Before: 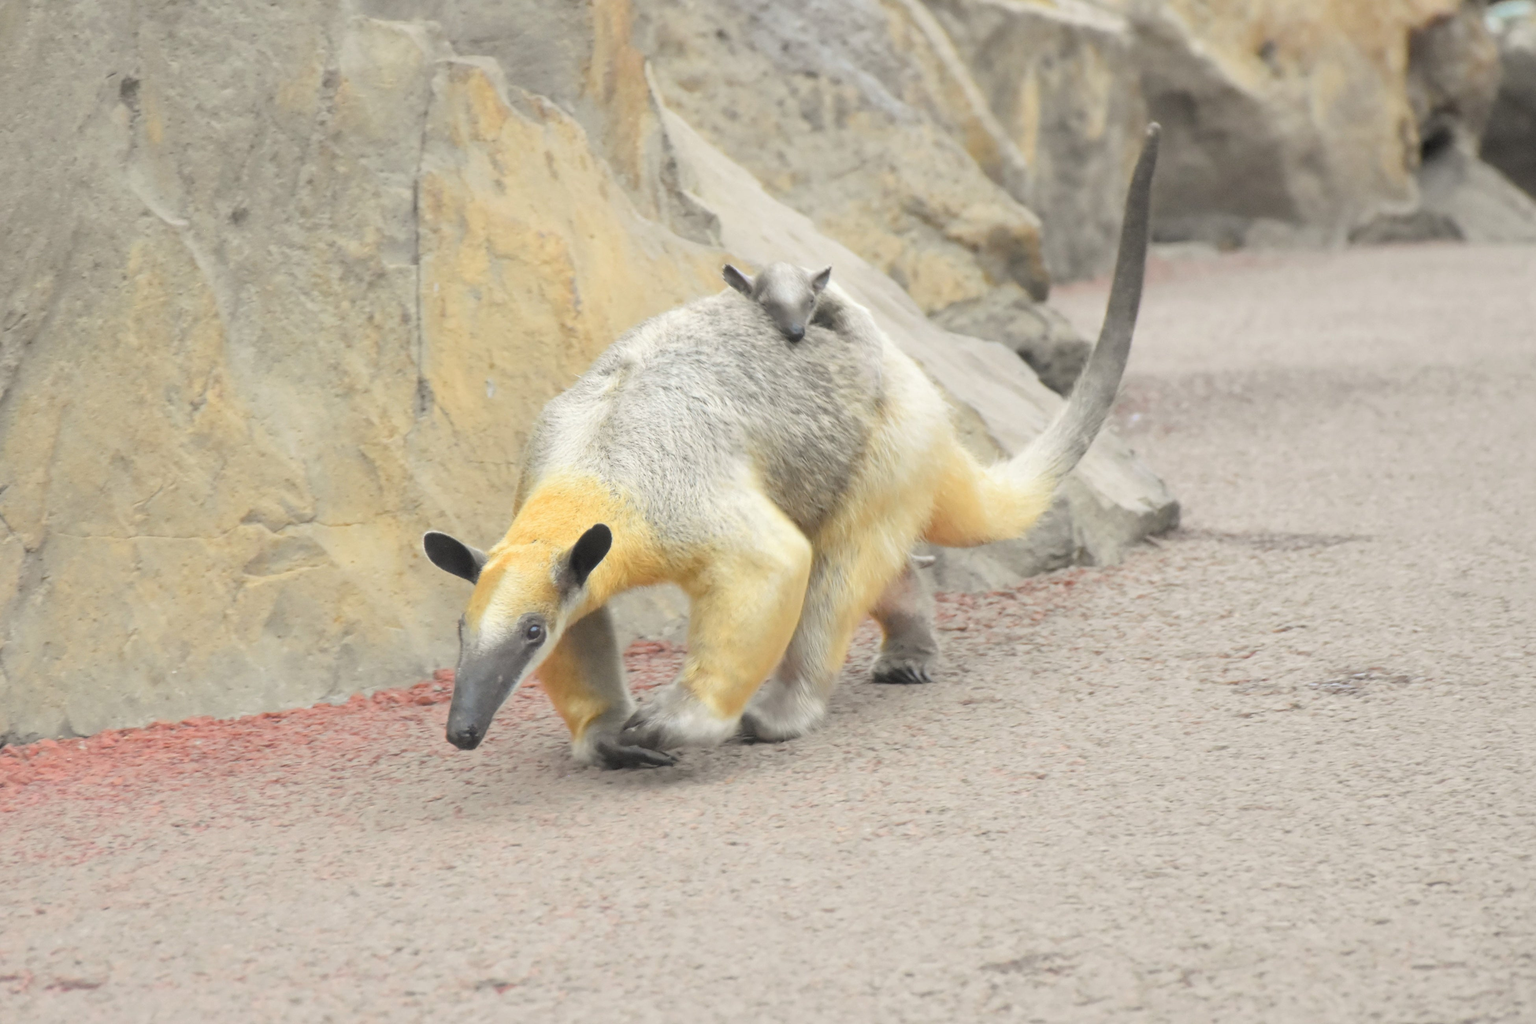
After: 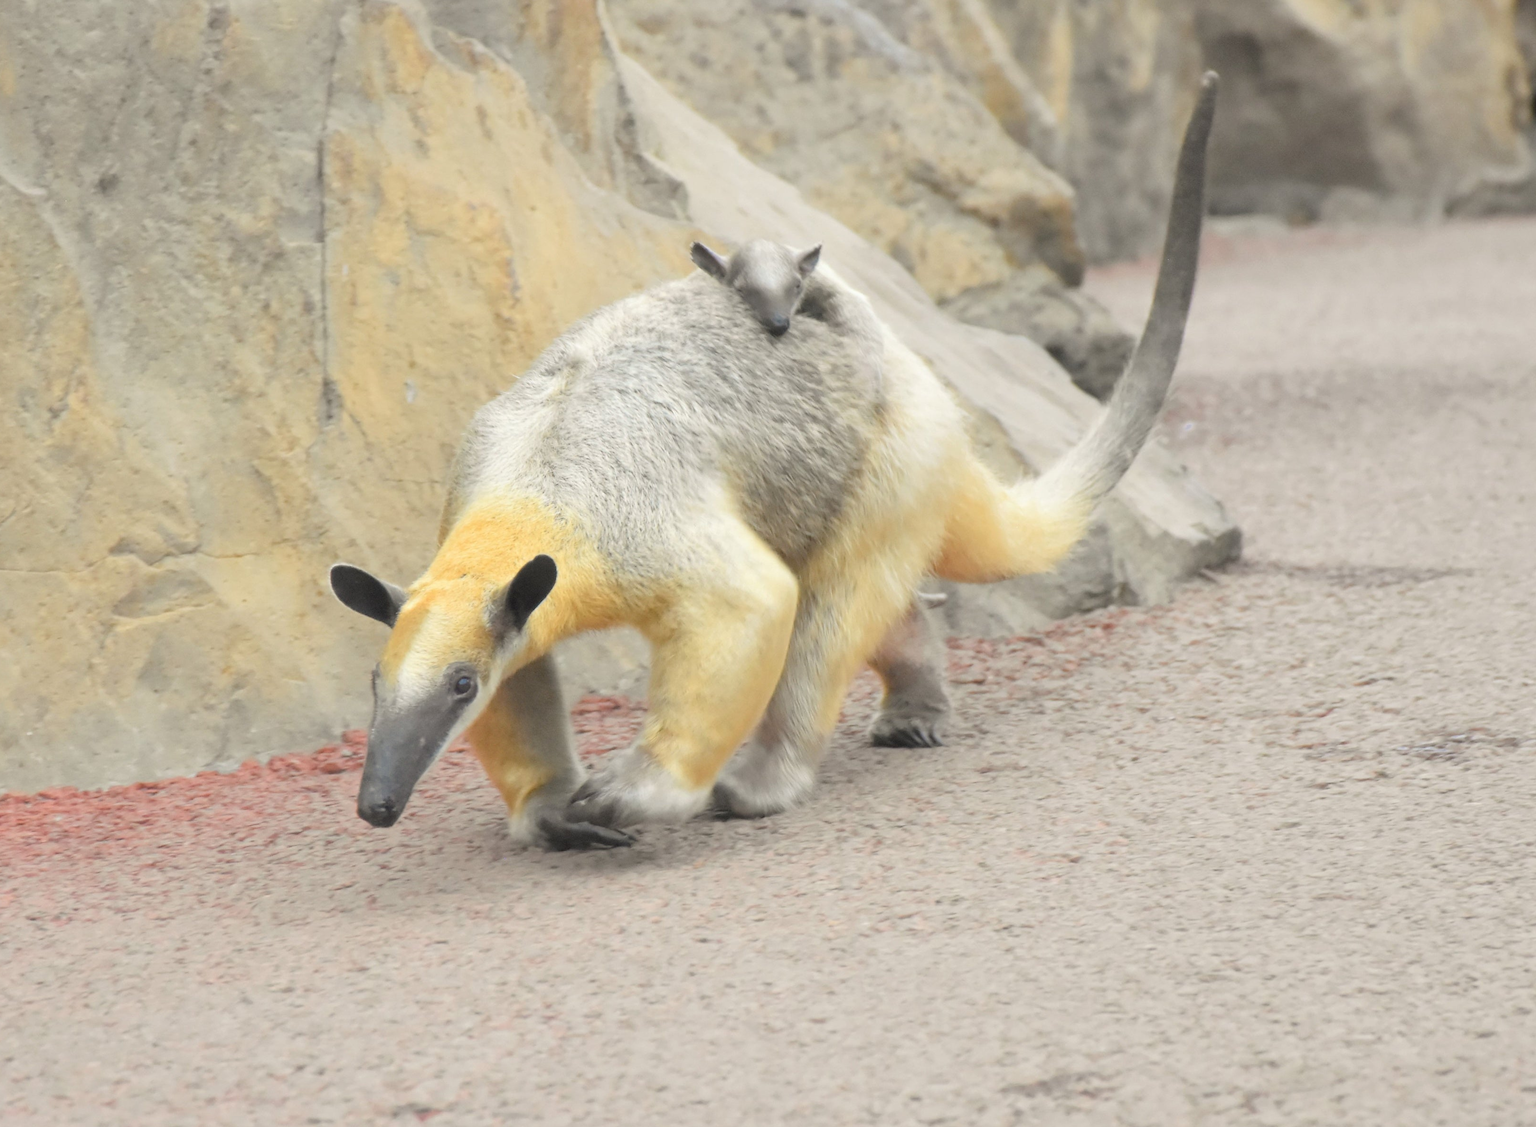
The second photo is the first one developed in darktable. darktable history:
color zones: curves: ch0 [(0, 0.497) (0.143, 0.5) (0.286, 0.5) (0.429, 0.483) (0.571, 0.116) (0.714, -0.006) (0.857, 0.28) (1, 0.497)]
crop: left 9.779%, top 6.247%, right 7.262%, bottom 2.402%
